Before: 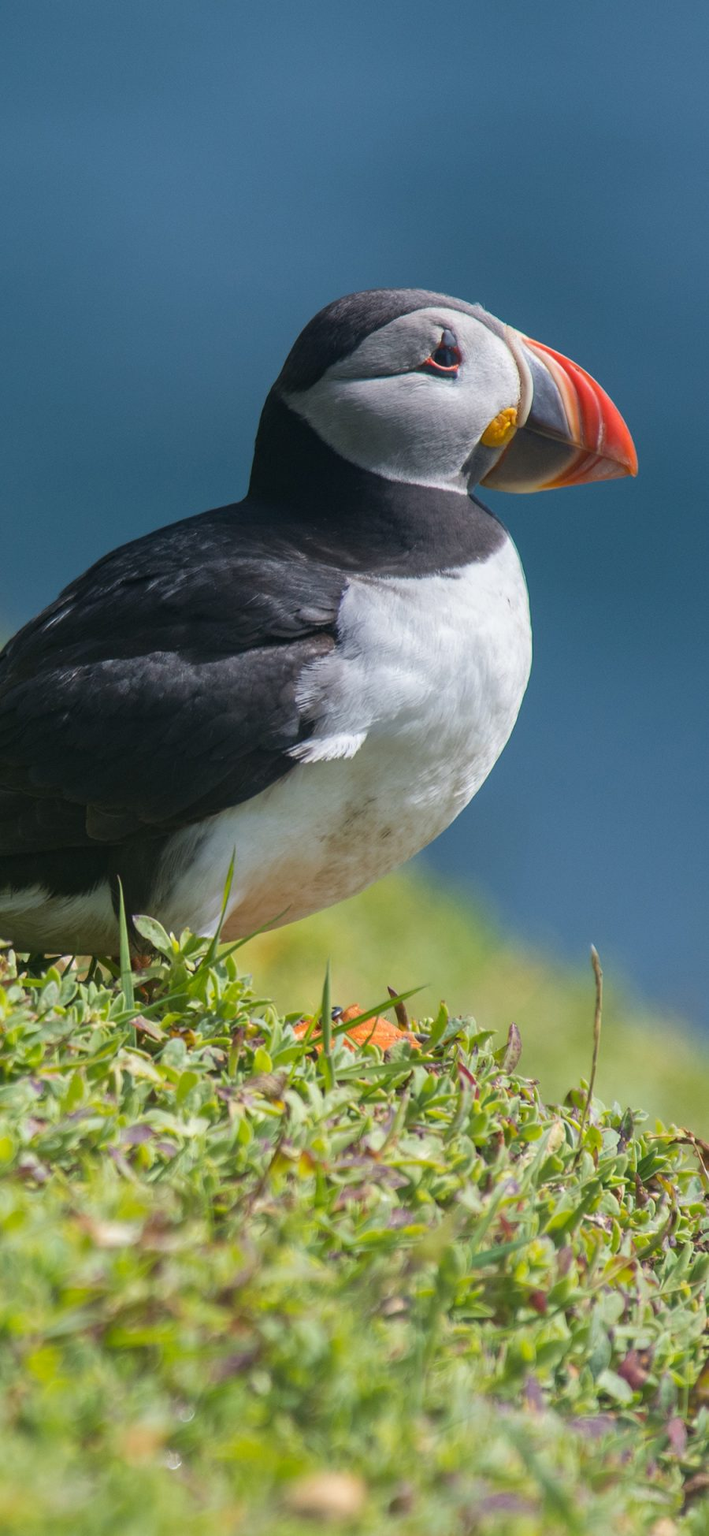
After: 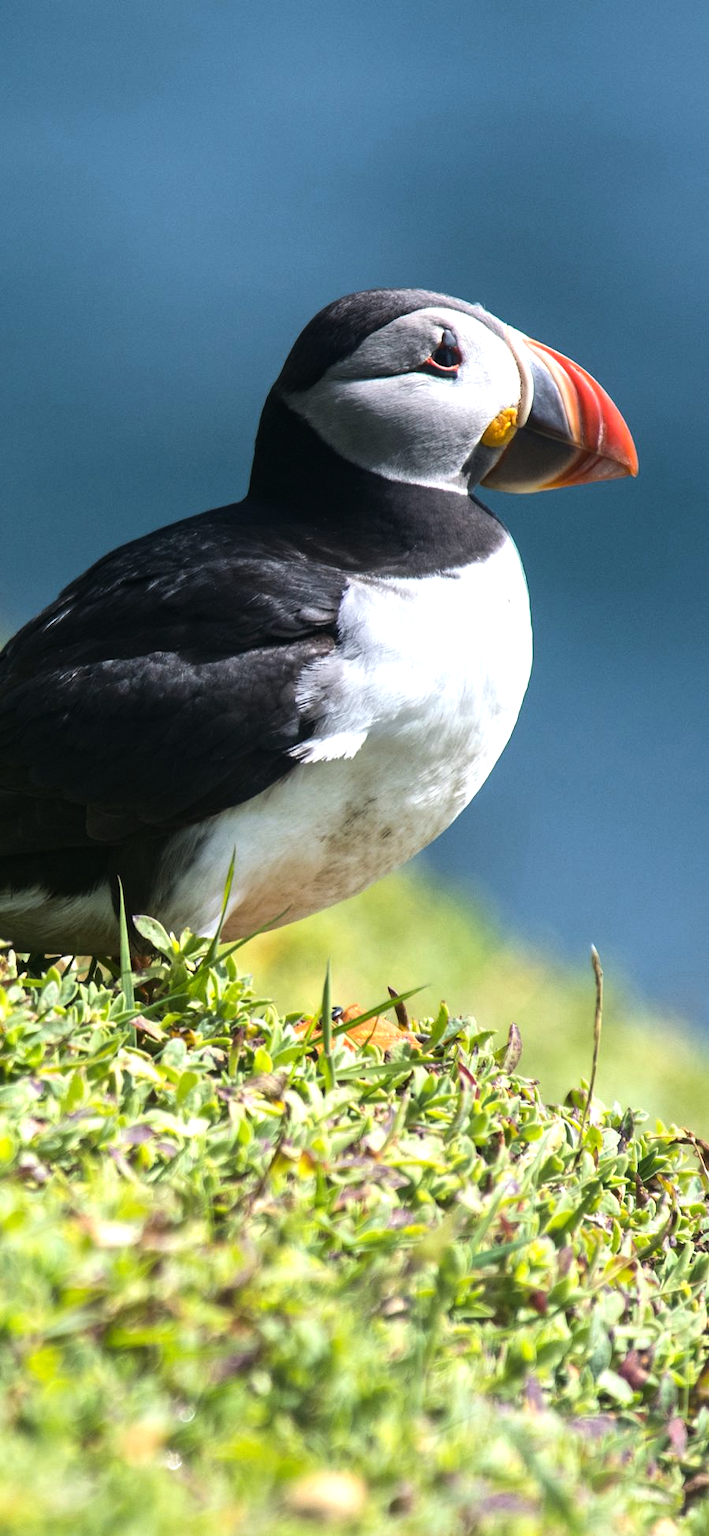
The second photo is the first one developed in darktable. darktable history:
tone equalizer: -8 EV -1.11 EV, -7 EV -0.971 EV, -6 EV -0.903 EV, -5 EV -0.543 EV, -3 EV 0.593 EV, -2 EV 0.86 EV, -1 EV 0.995 EV, +0 EV 1.06 EV, edges refinement/feathering 500, mask exposure compensation -1.57 EV, preserve details no
